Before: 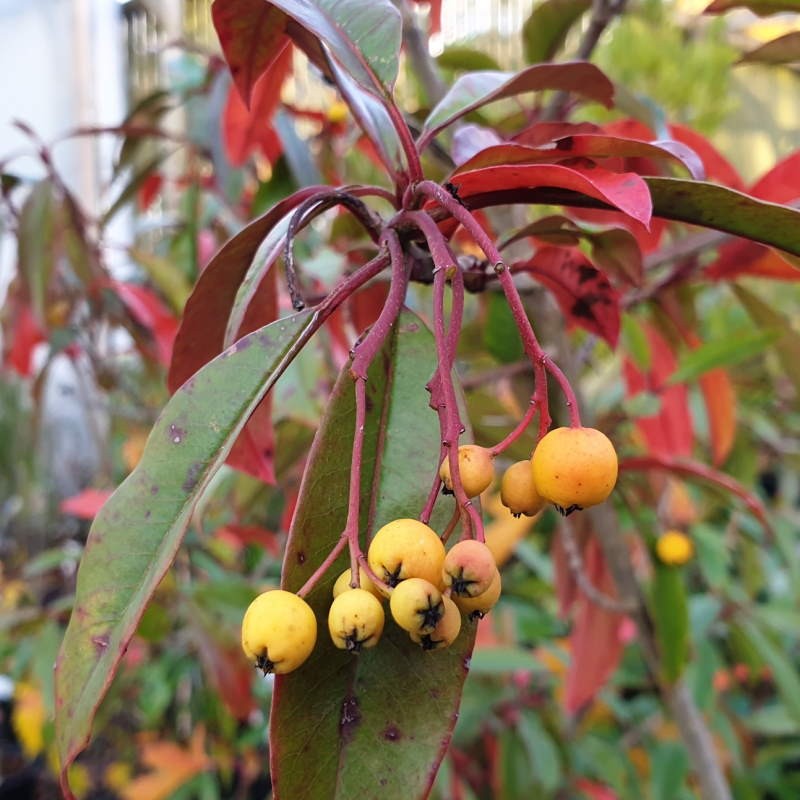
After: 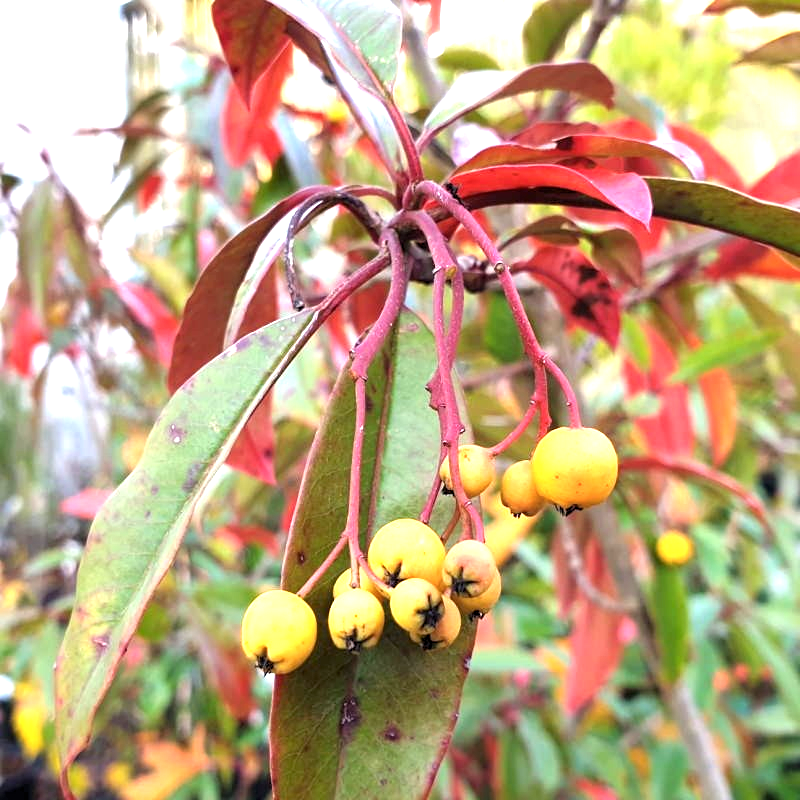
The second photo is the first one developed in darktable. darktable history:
levels: levels [0.026, 0.507, 0.987]
exposure: black level correction 0.001, exposure 1.3 EV, compensate highlight preservation false
color balance rgb: global vibrance 0.5%
